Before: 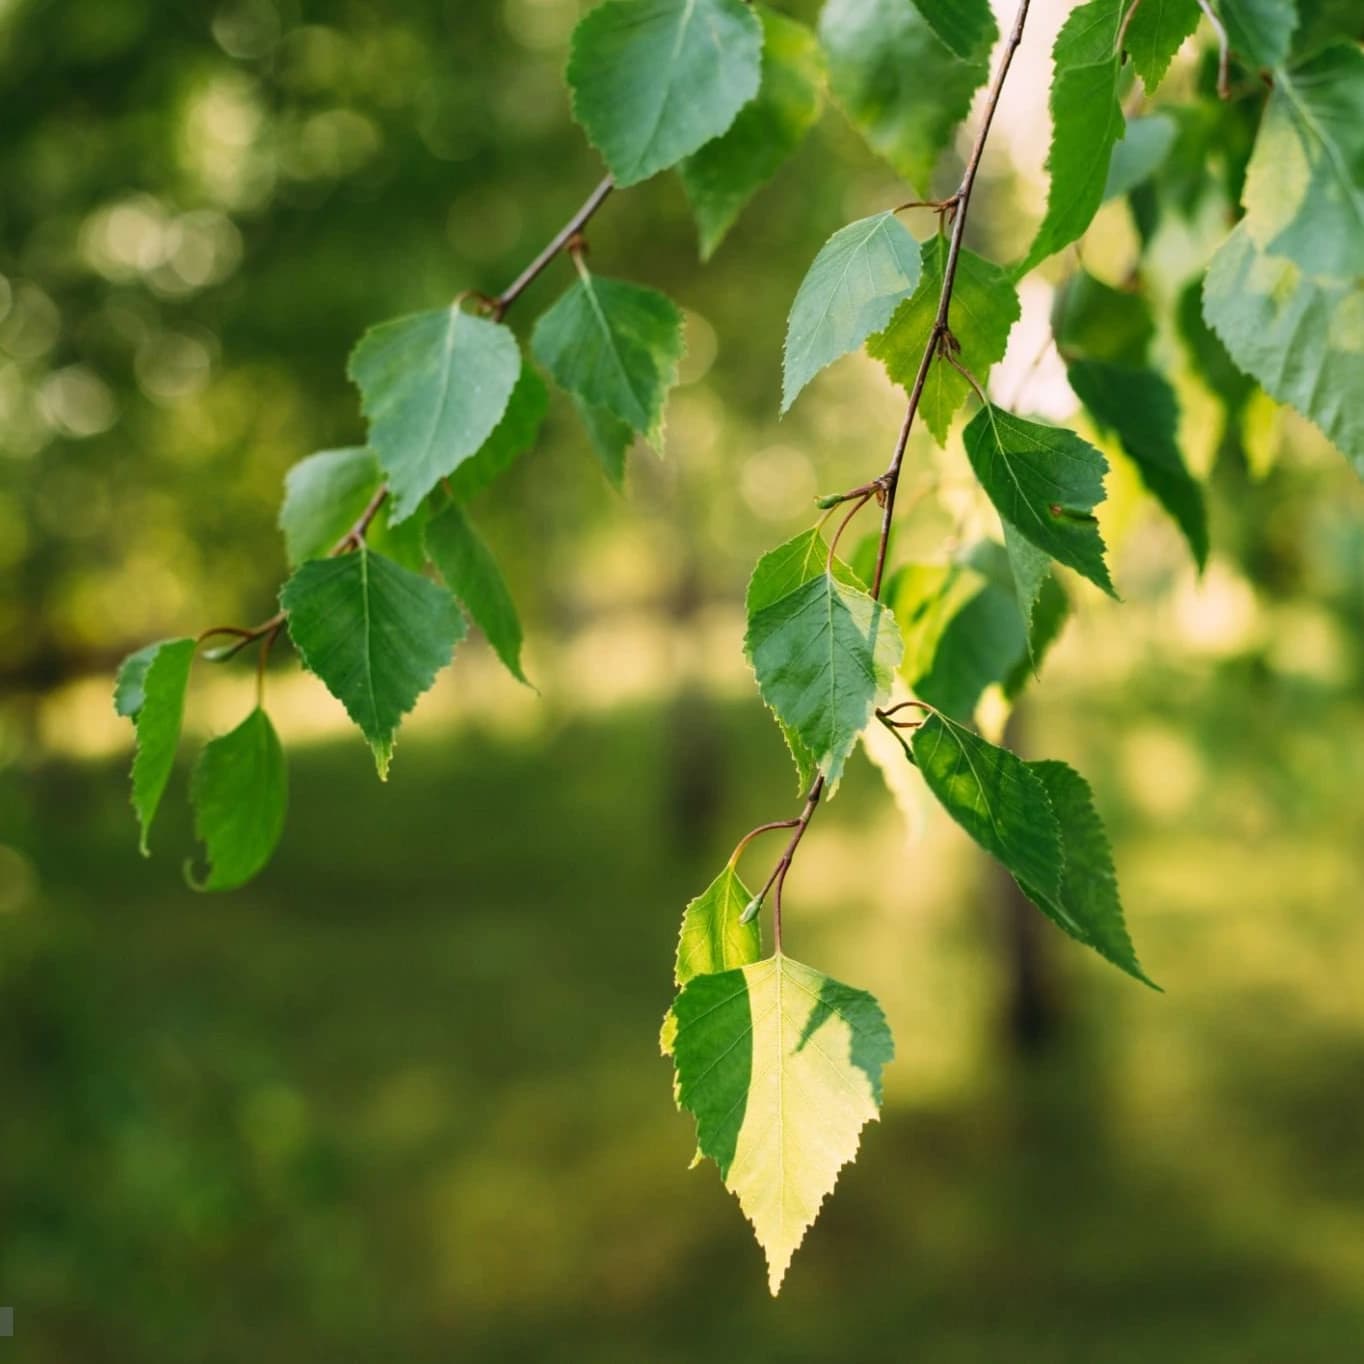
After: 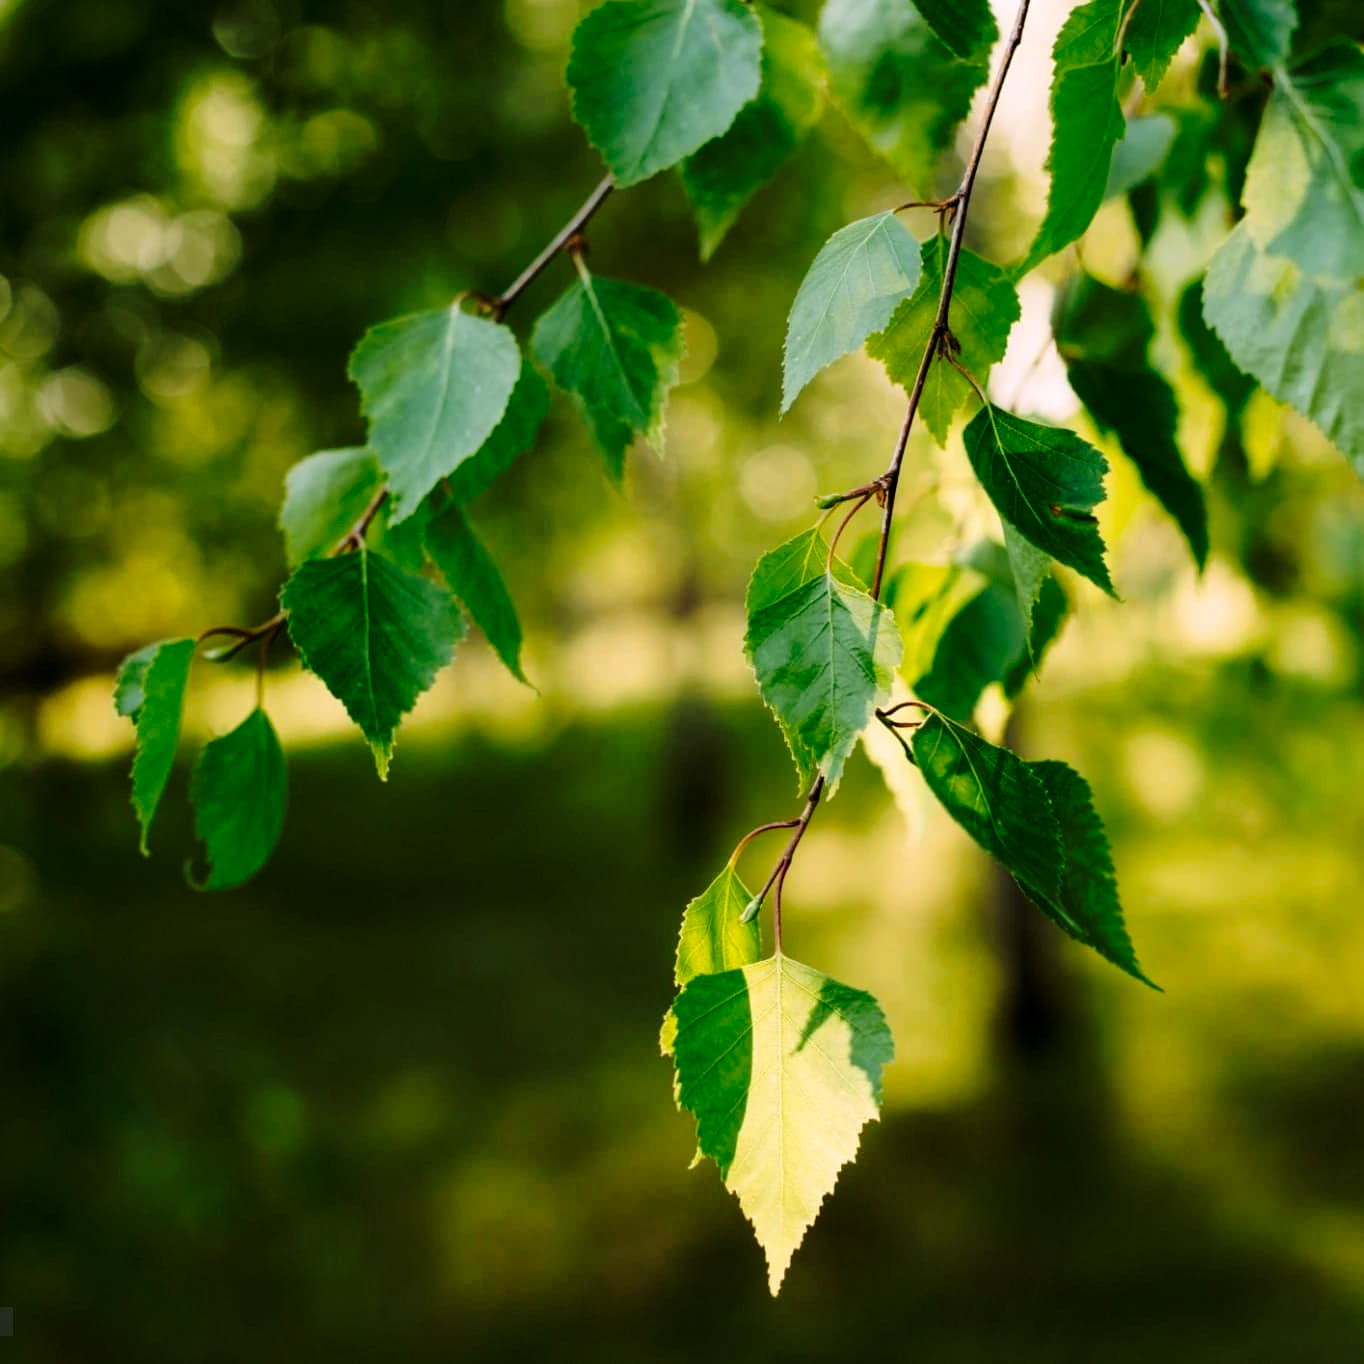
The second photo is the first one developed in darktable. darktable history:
base curve: curves: ch0 [(0, 0) (0.073, 0.04) (0.157, 0.139) (0.492, 0.492) (0.758, 0.758) (1, 1)], preserve colors none
exposure: black level correction 0.009, exposure -0.646 EV, compensate highlight preservation false
tone equalizer: -8 EV -0.772 EV, -7 EV -0.696 EV, -6 EV -0.605 EV, -5 EV -0.414 EV, -3 EV 0.403 EV, -2 EV 0.6 EV, -1 EV 0.677 EV, +0 EV 0.766 EV
